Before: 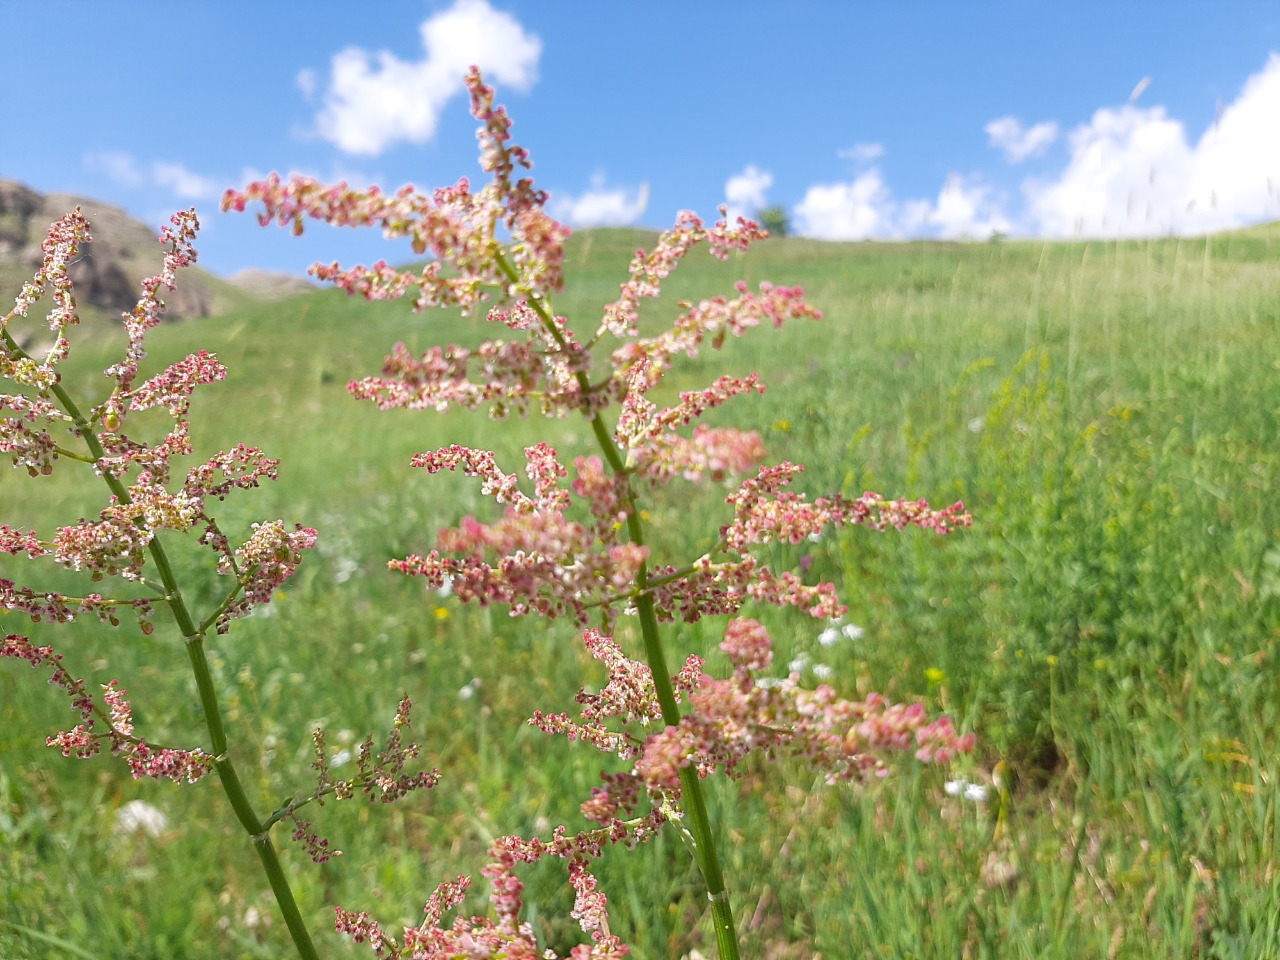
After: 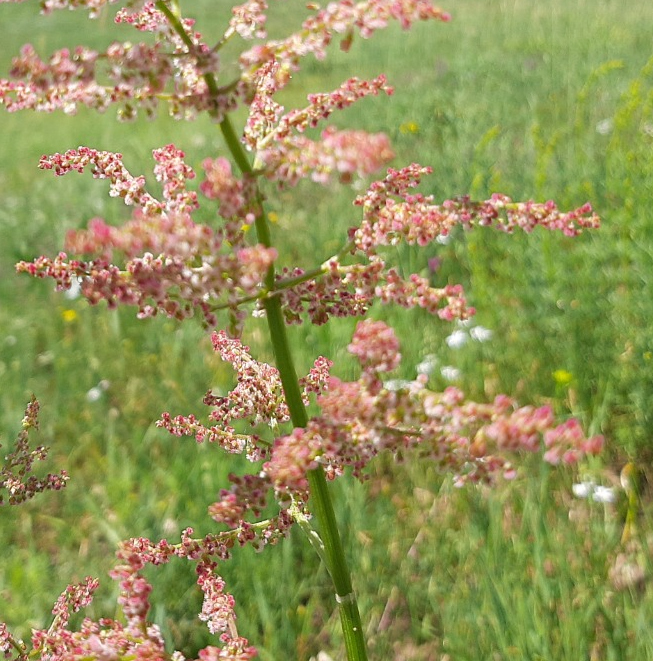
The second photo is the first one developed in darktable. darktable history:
crop and rotate: left 29.122%, top 31.123%, right 19.803%
